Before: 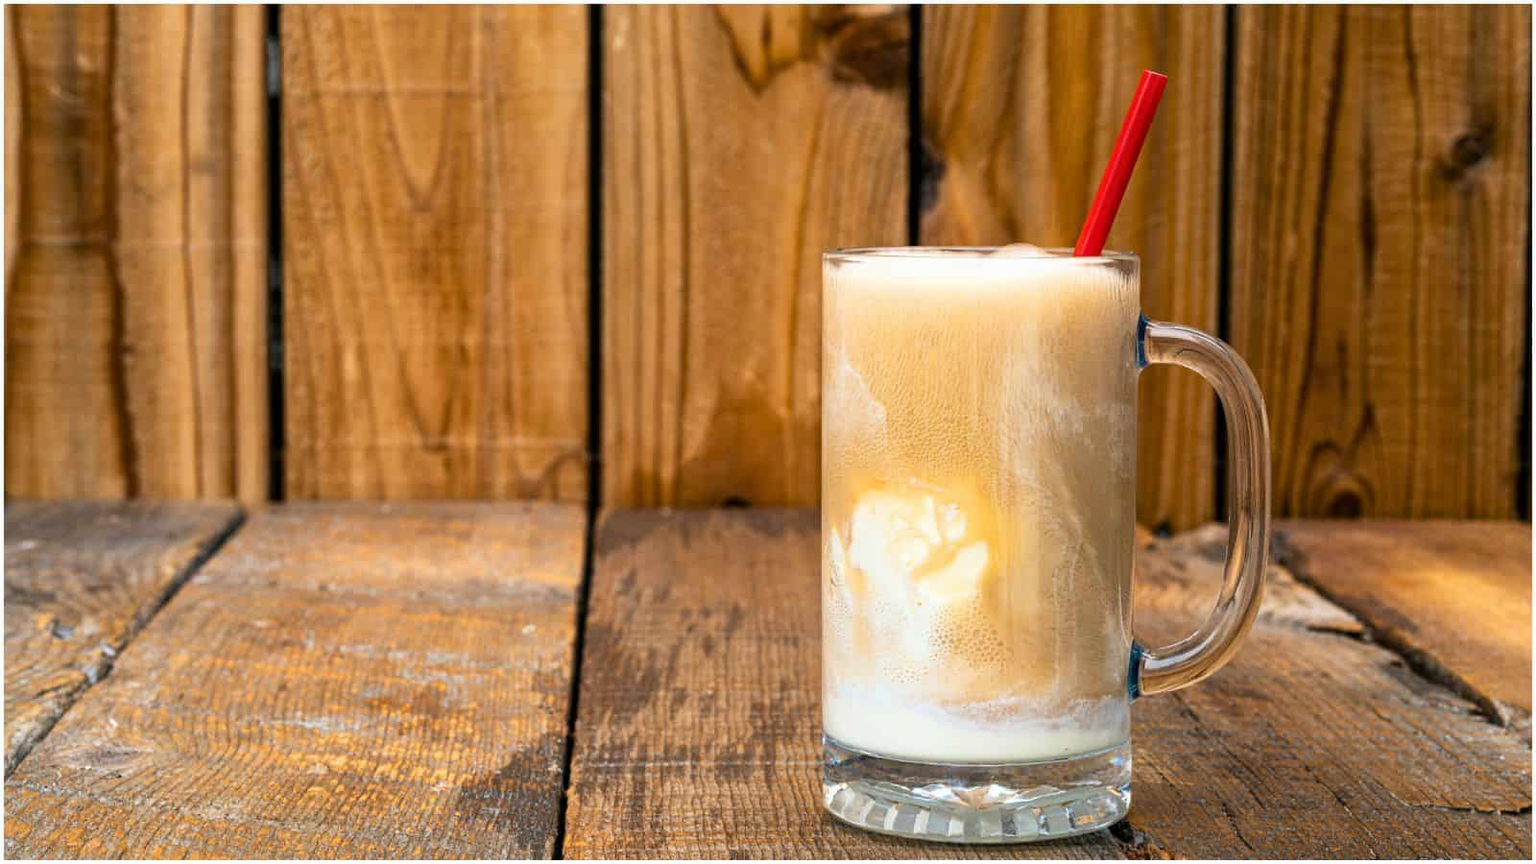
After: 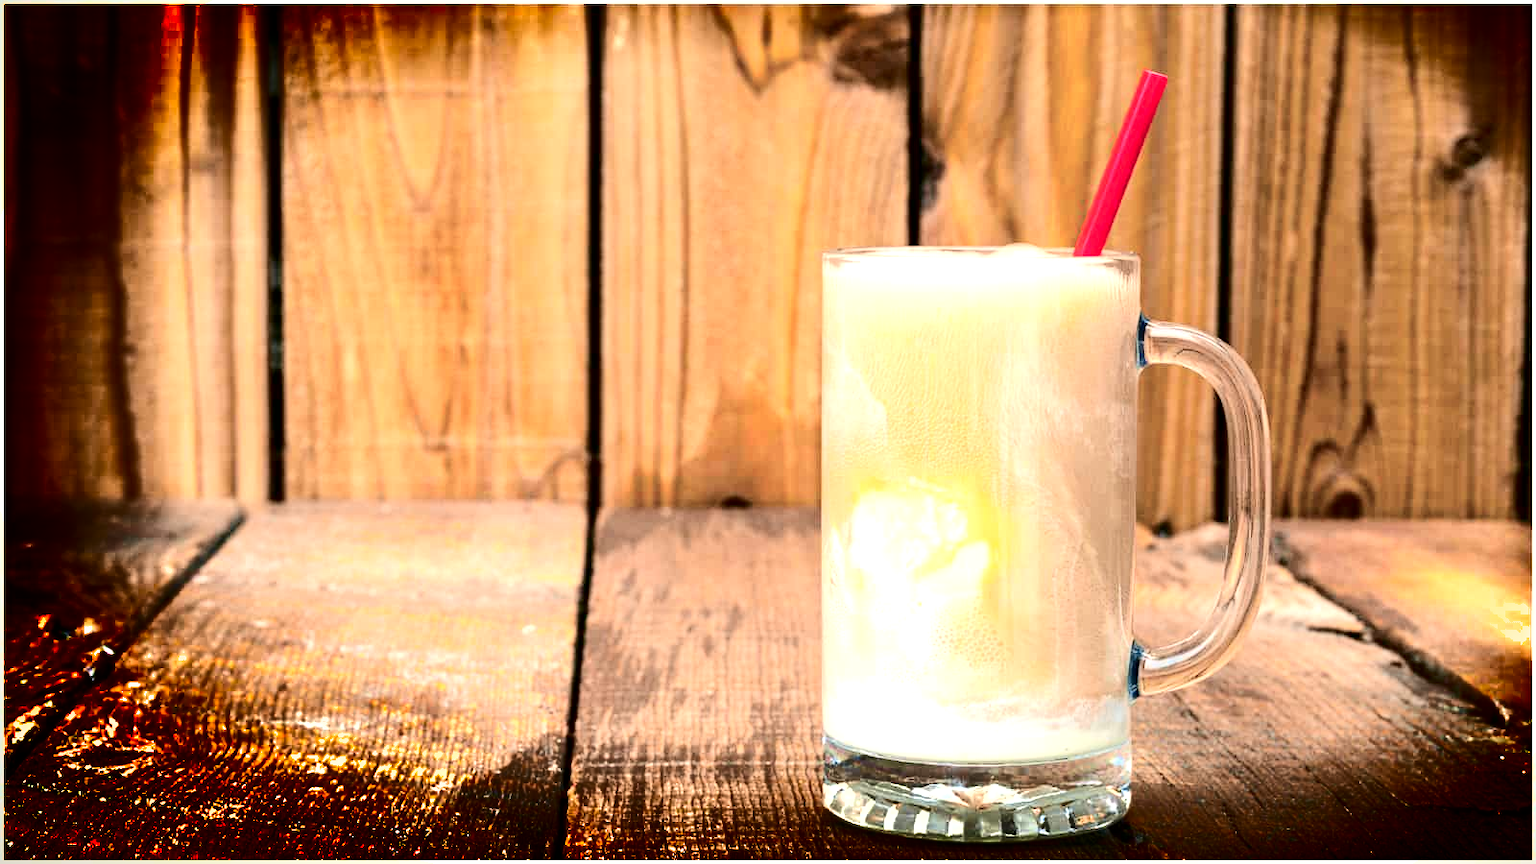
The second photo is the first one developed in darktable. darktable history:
tone curve: curves: ch0 [(0, 0) (0.049, 0.01) (0.154, 0.081) (0.491, 0.56) (0.739, 0.794) (0.992, 0.937)]; ch1 [(0, 0) (0.172, 0.123) (0.317, 0.272) (0.401, 0.422) (0.499, 0.497) (0.531, 0.54) (0.615, 0.603) (0.741, 0.783) (1, 1)]; ch2 [(0, 0) (0.411, 0.424) (0.462, 0.483) (0.544, 0.56) (0.686, 0.638) (1, 1)], color space Lab, independent channels, preserve colors none
shadows and highlights: radius 330.1, shadows 54.53, highlights -99.22, compress 94.28%, soften with gaussian
exposure: exposure 1.235 EV, compensate exposure bias true, compensate highlight preservation false
